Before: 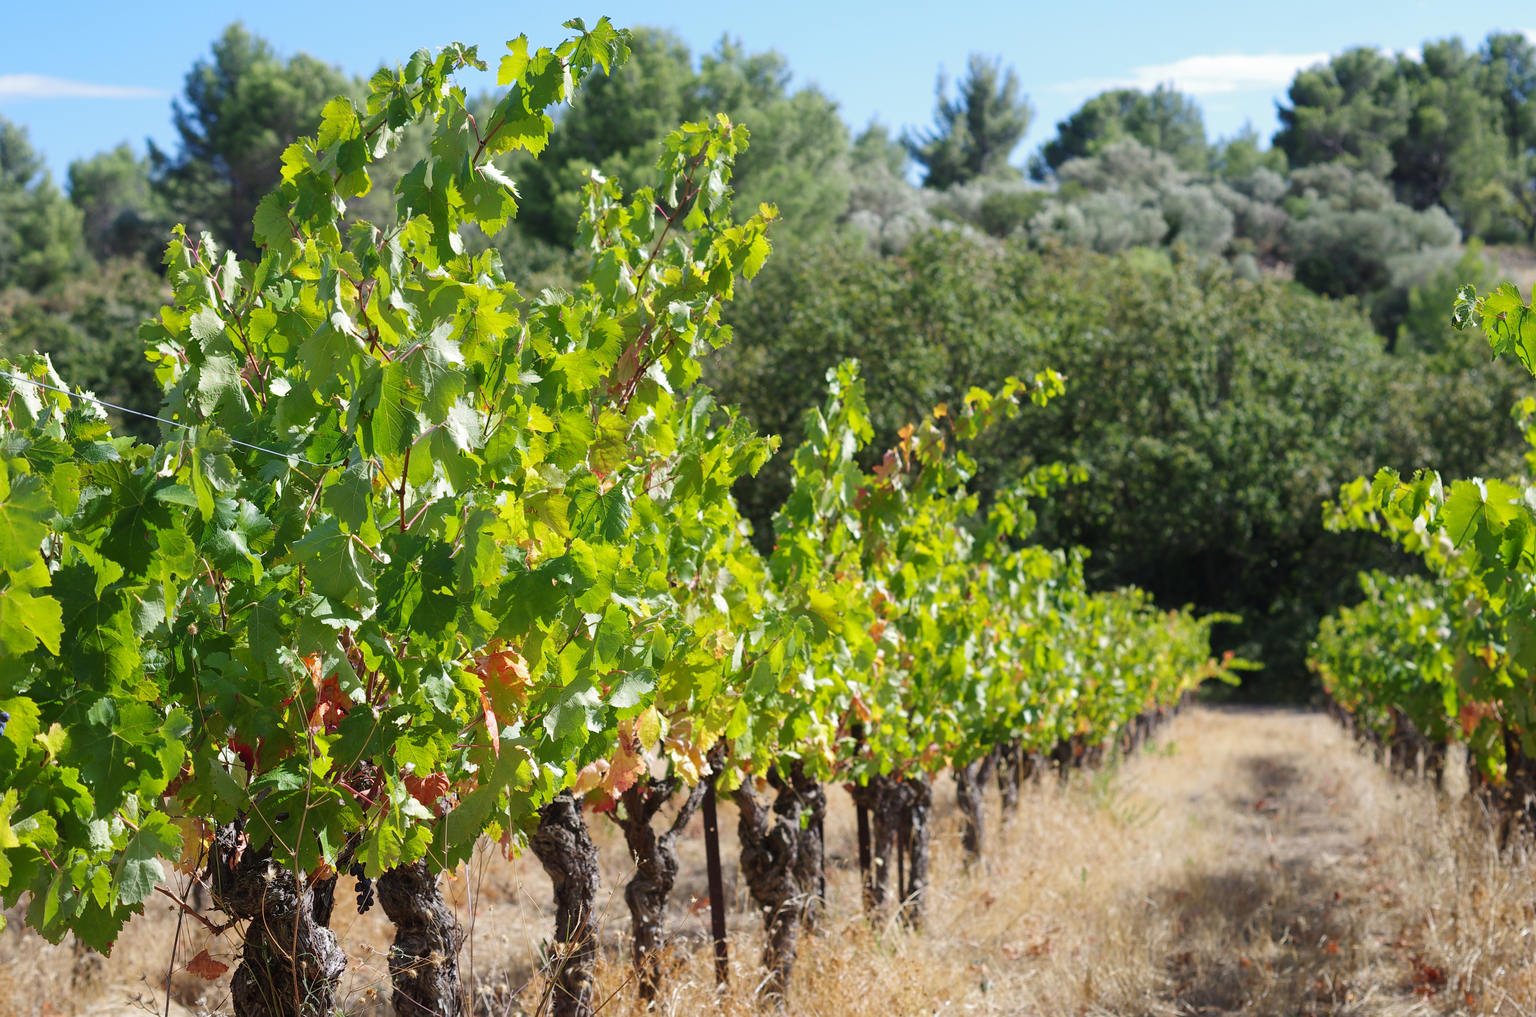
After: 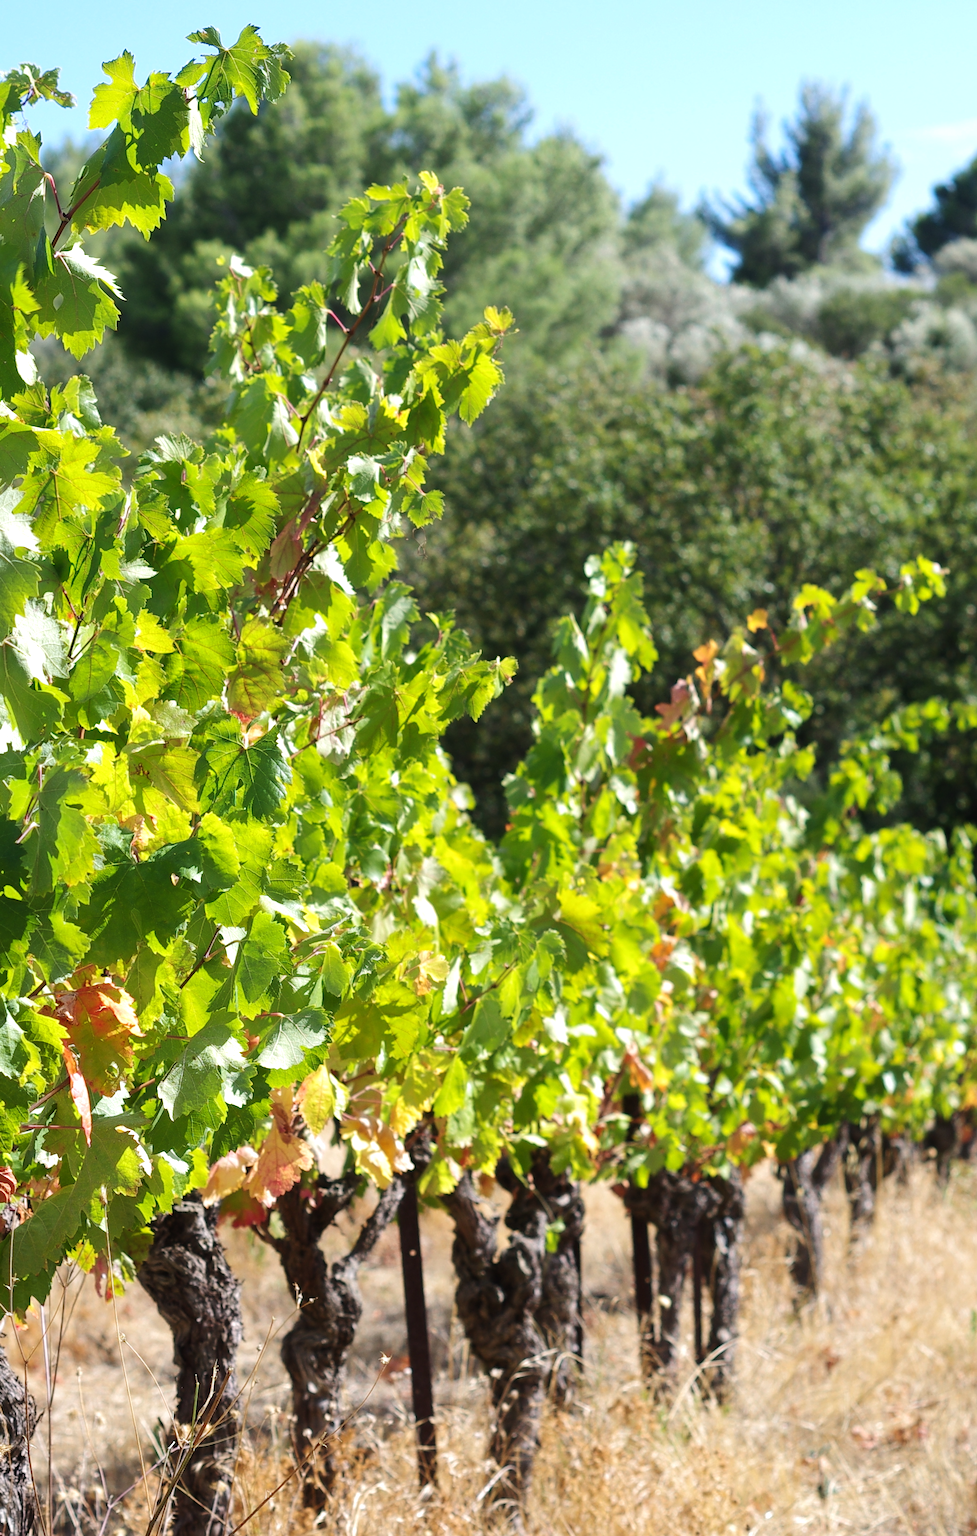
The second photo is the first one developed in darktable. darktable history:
crop: left 28.583%, right 29.231%
tone equalizer: -8 EV -0.417 EV, -7 EV -0.389 EV, -6 EV -0.333 EV, -5 EV -0.222 EV, -3 EV 0.222 EV, -2 EV 0.333 EV, -1 EV 0.389 EV, +0 EV 0.417 EV, edges refinement/feathering 500, mask exposure compensation -1.57 EV, preserve details no
